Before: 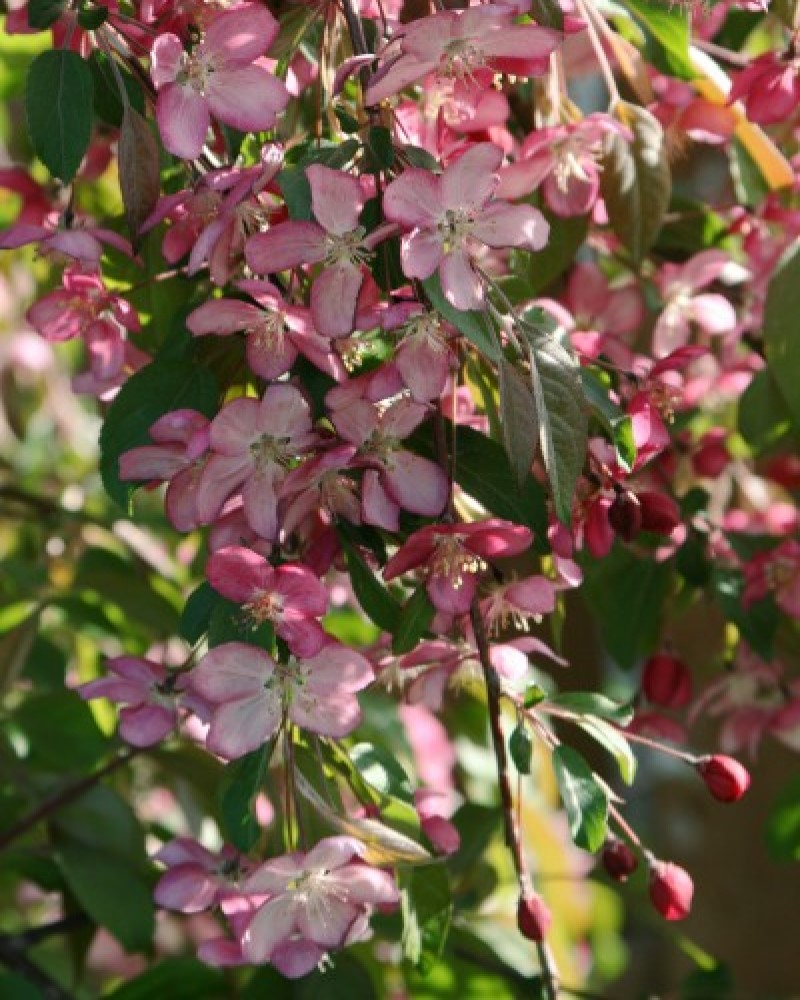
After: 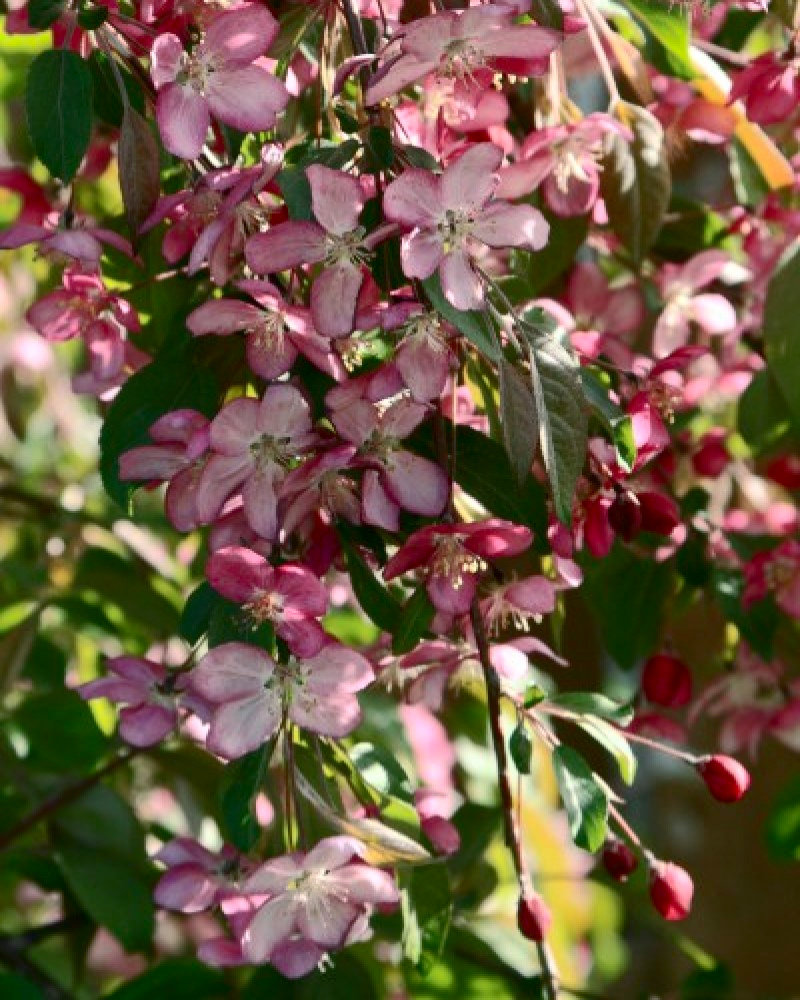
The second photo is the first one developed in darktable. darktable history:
contrast brightness saturation: contrast 0.28
shadows and highlights: on, module defaults
